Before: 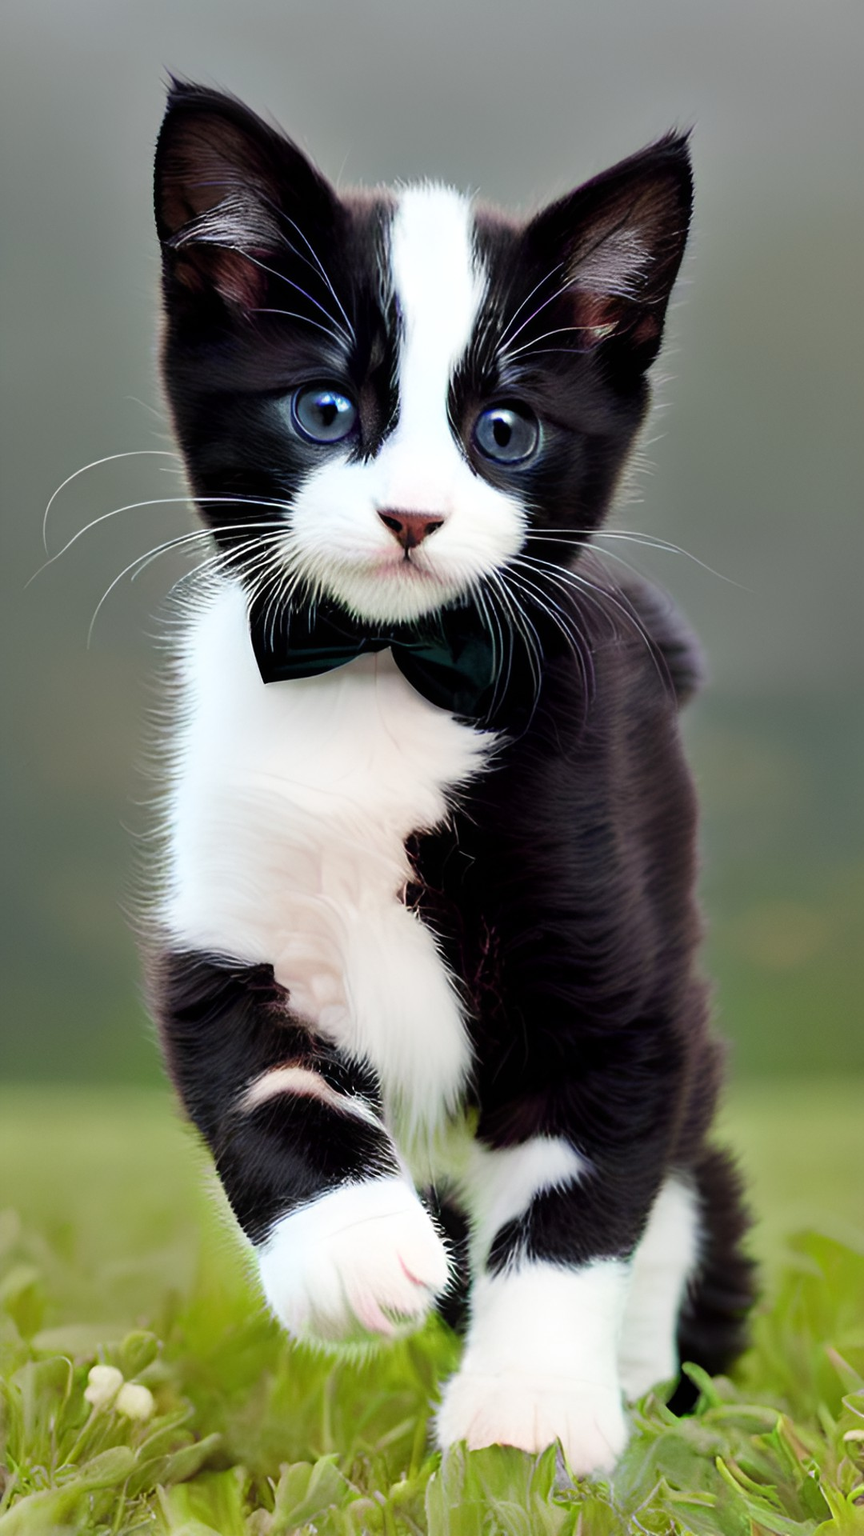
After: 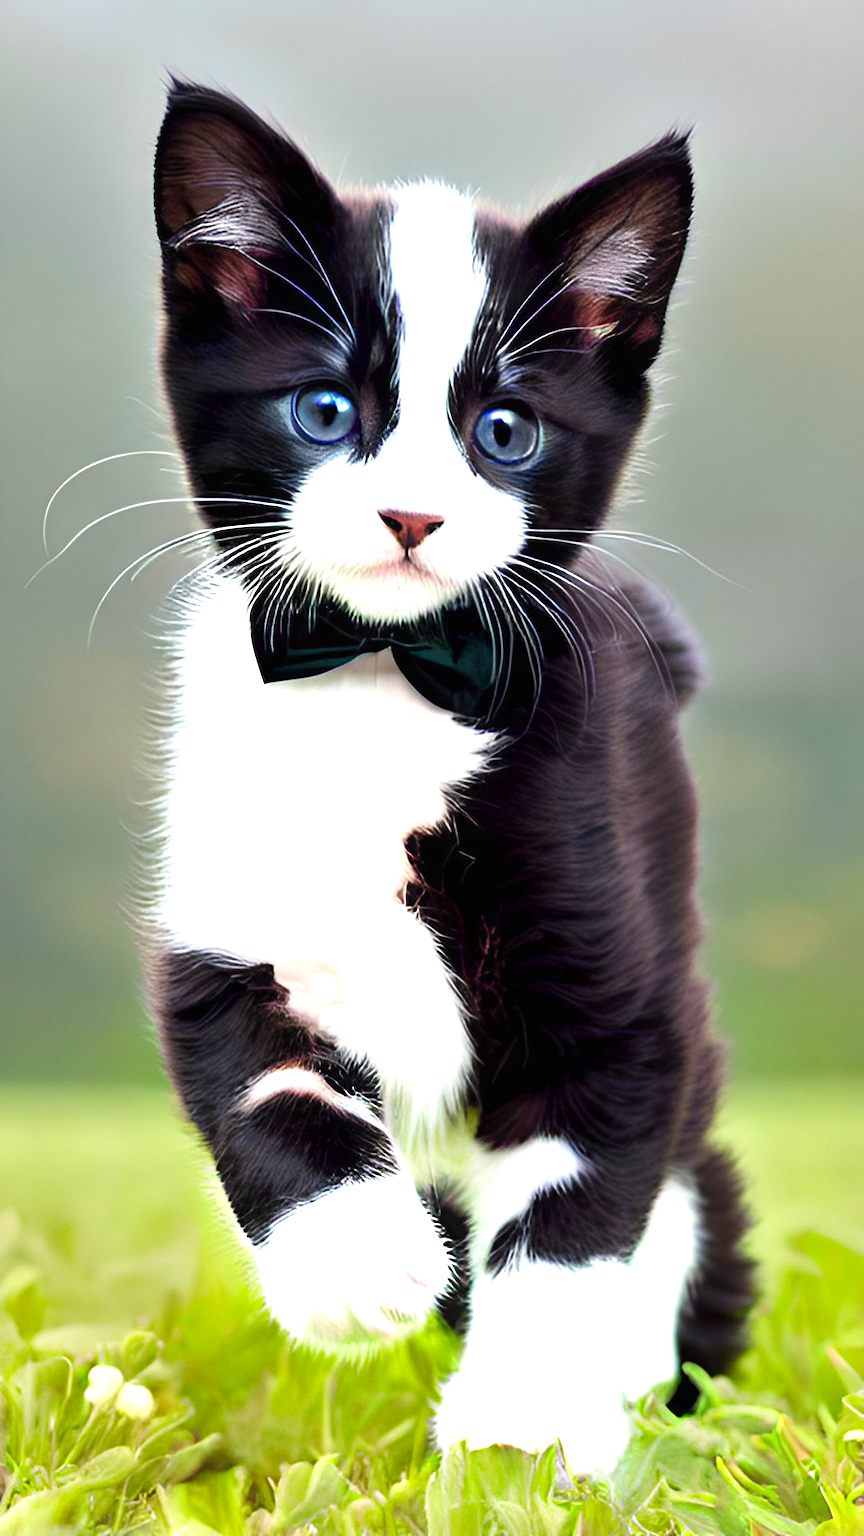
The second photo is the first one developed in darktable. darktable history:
contrast brightness saturation: contrast 0.042, saturation 0.155
exposure: black level correction 0, exposure 1 EV, compensate highlight preservation false
